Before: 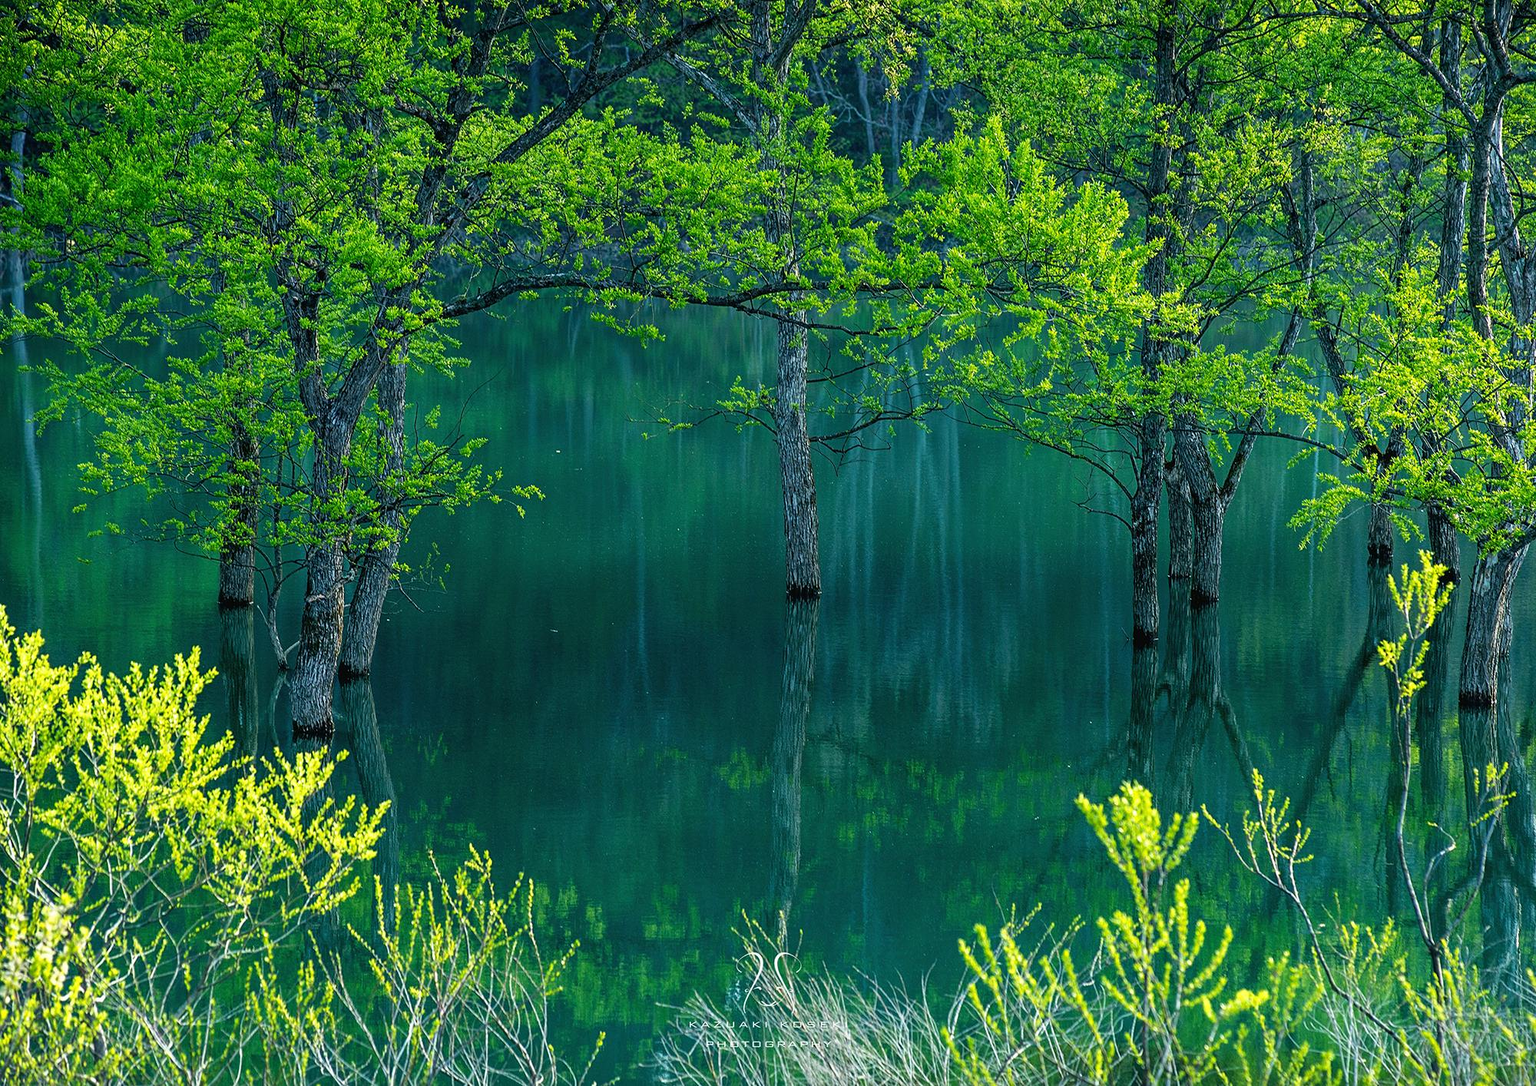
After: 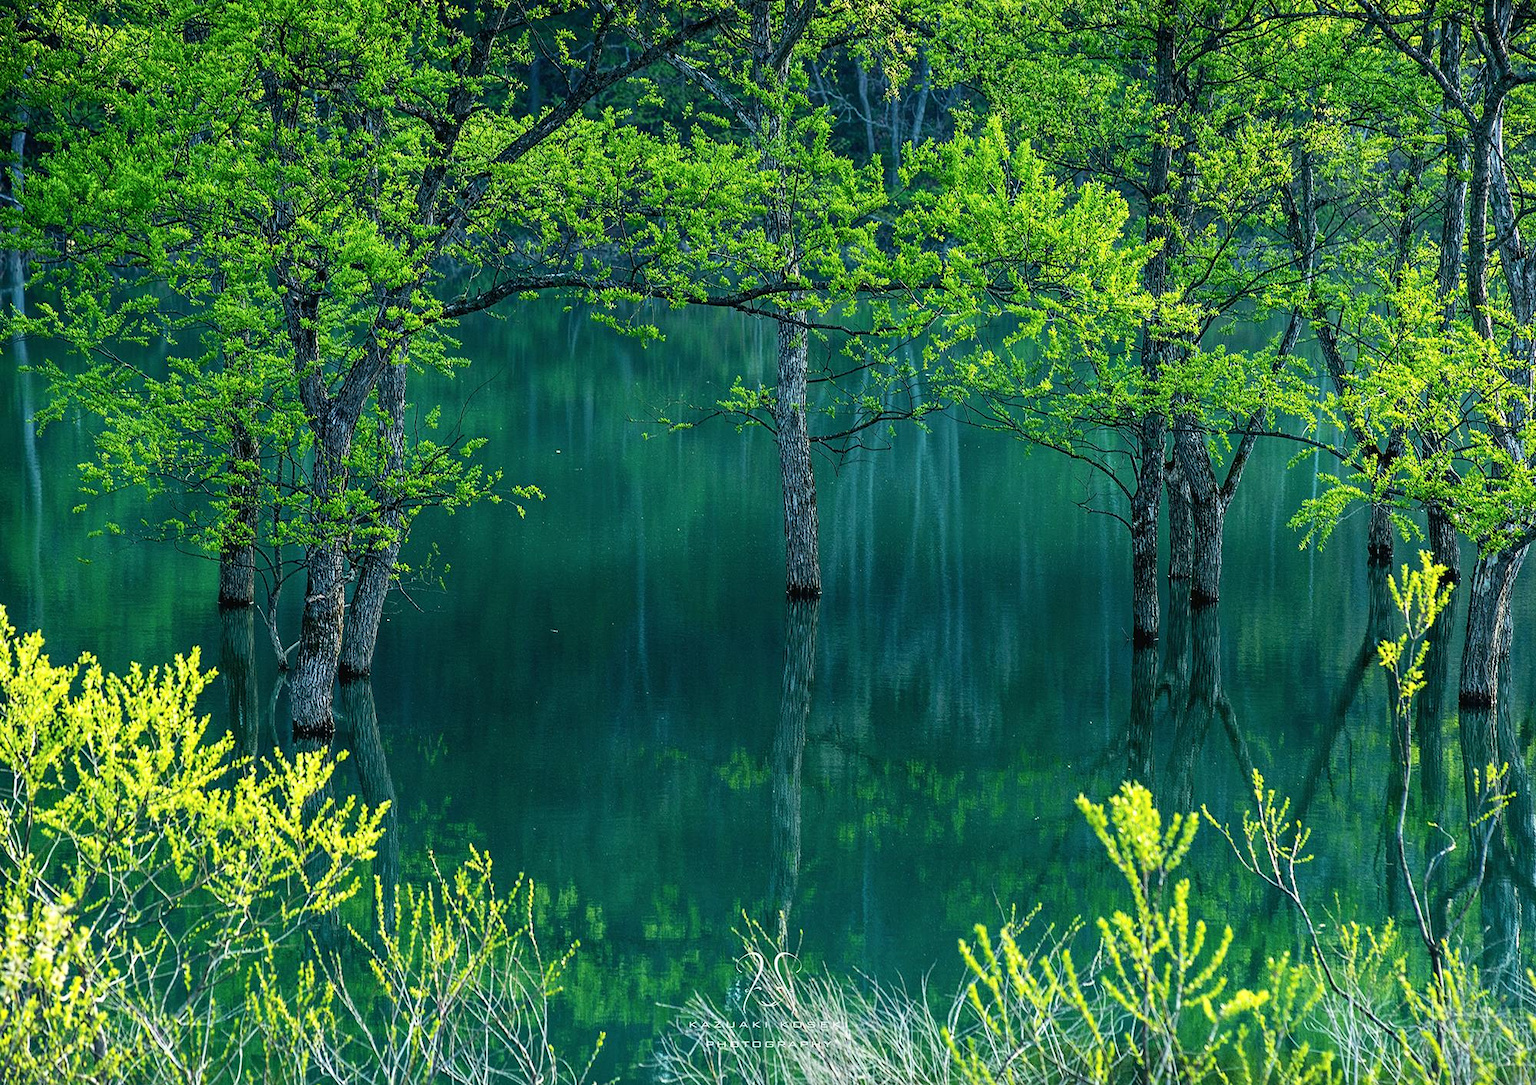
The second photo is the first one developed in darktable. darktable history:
contrast brightness saturation: contrast 0.149, brightness 0.048
